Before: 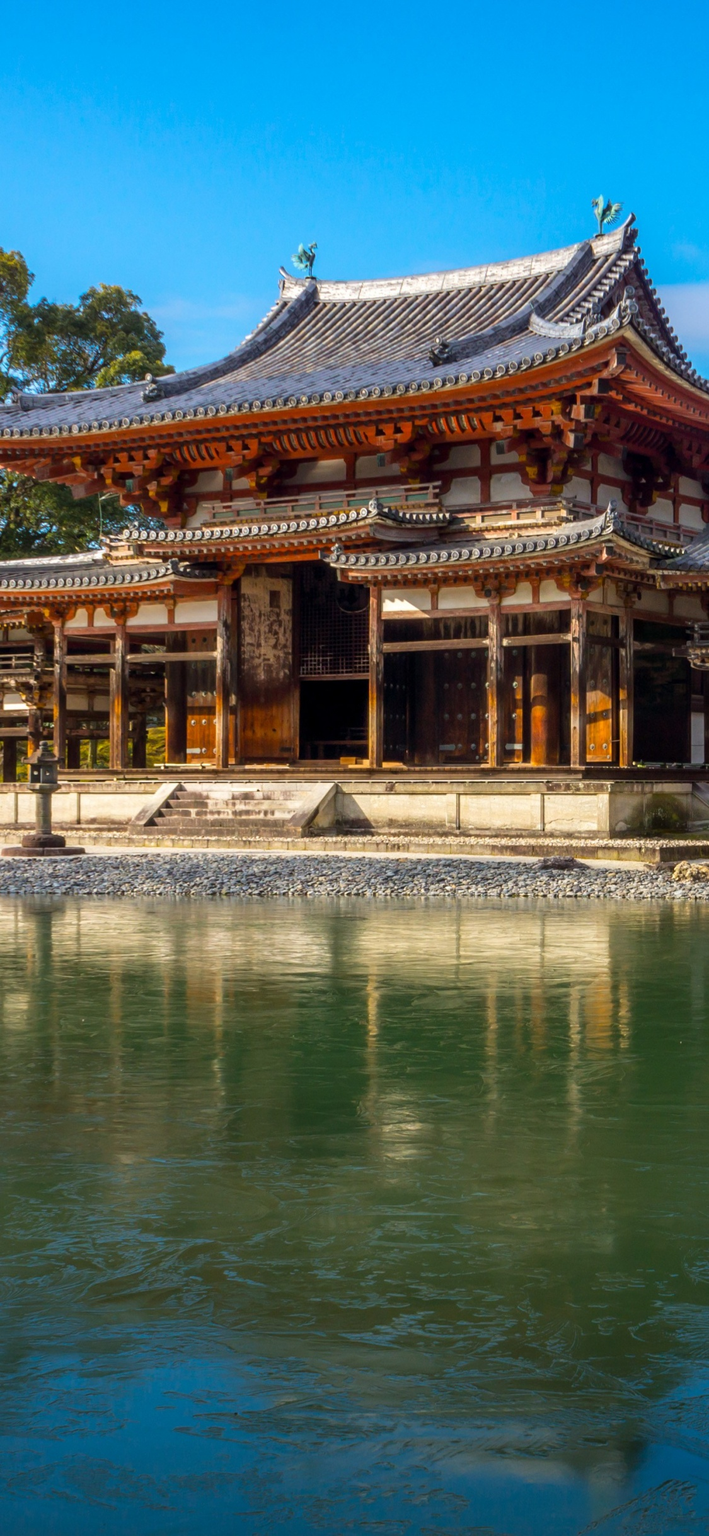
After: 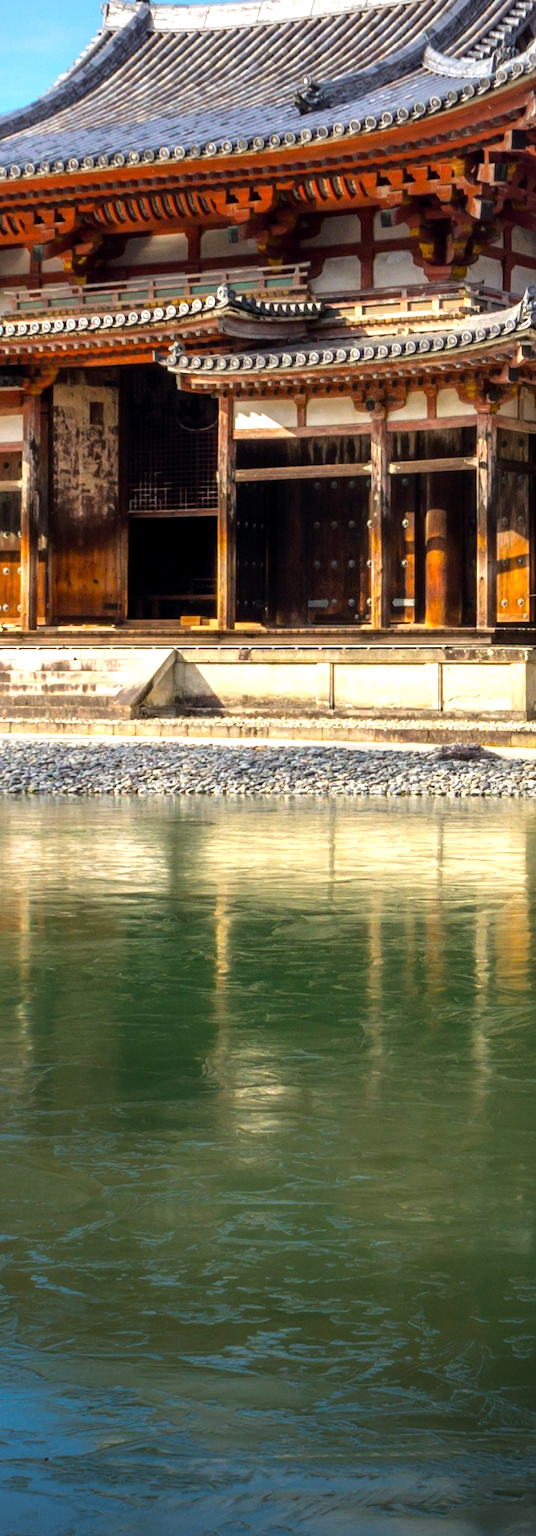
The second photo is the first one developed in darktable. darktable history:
crop and rotate: left 28.24%, top 18.089%, right 12.791%, bottom 4.001%
vignetting: on, module defaults
tone equalizer: -8 EV -0.71 EV, -7 EV -0.726 EV, -6 EV -0.569 EV, -5 EV -0.417 EV, -3 EV 0.37 EV, -2 EV 0.6 EV, -1 EV 0.7 EV, +0 EV 0.756 EV
